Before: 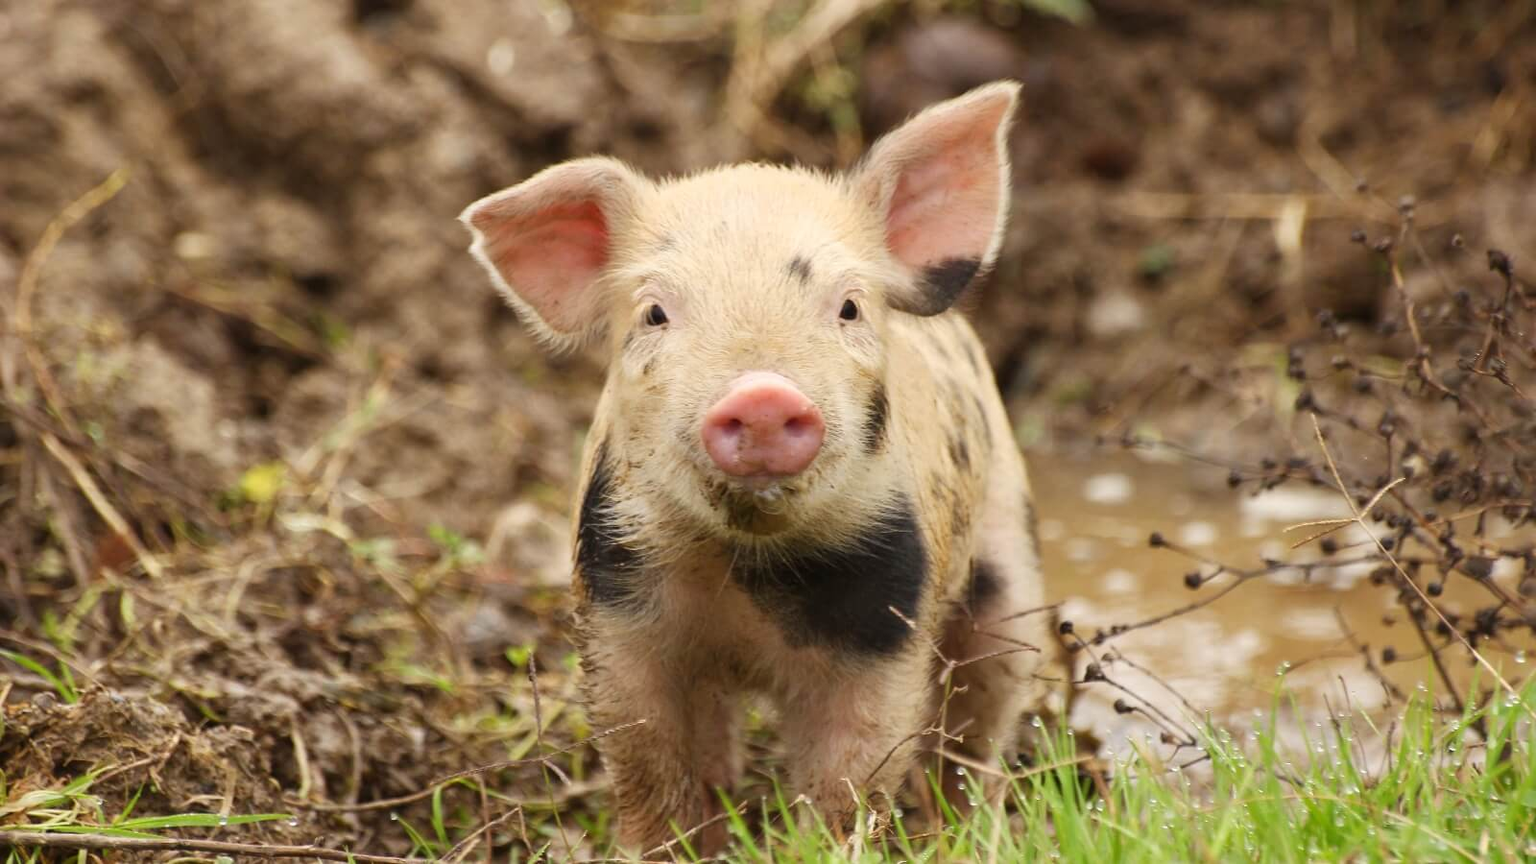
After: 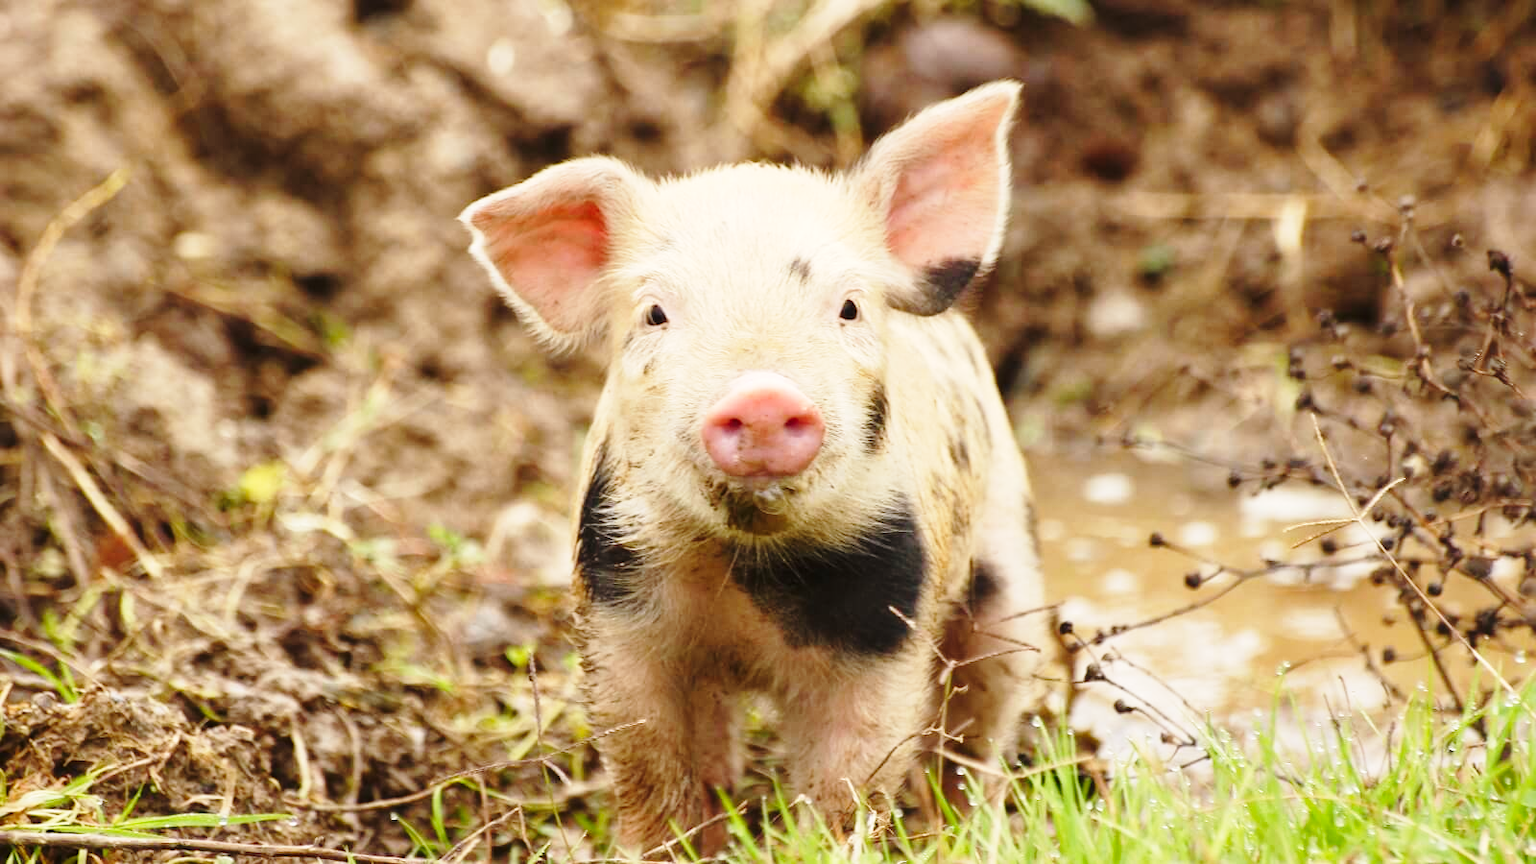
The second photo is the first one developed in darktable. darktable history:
base curve: curves: ch0 [(0, 0) (0.028, 0.03) (0.121, 0.232) (0.46, 0.748) (0.859, 0.968) (1, 1)], exposure shift 0.574, preserve colors none
